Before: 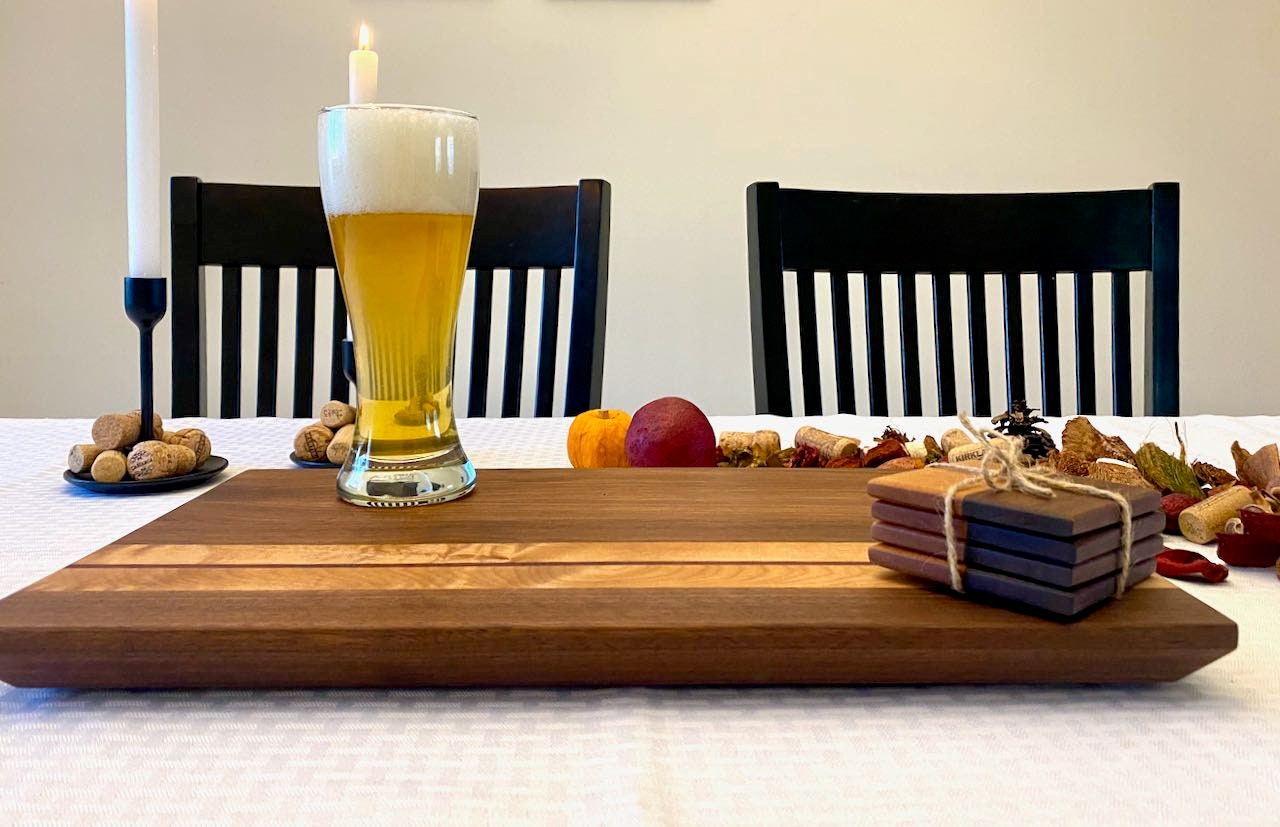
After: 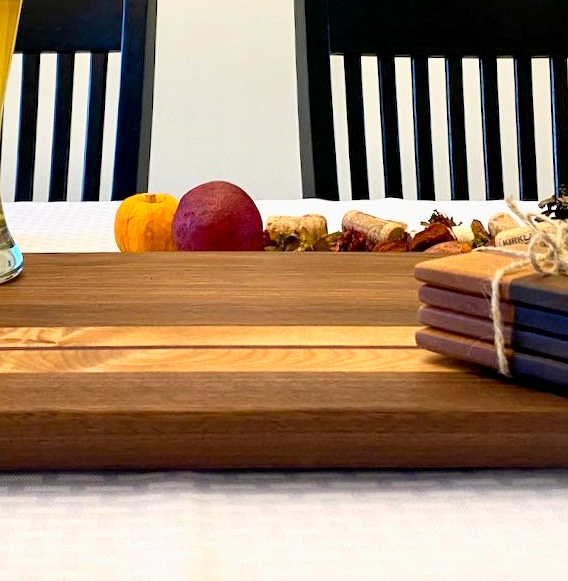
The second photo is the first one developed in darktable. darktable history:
base curve: curves: ch0 [(0, 0) (0.666, 0.806) (1, 1)]
crop: left 35.432%, top 26.233%, right 20.145%, bottom 3.432%
